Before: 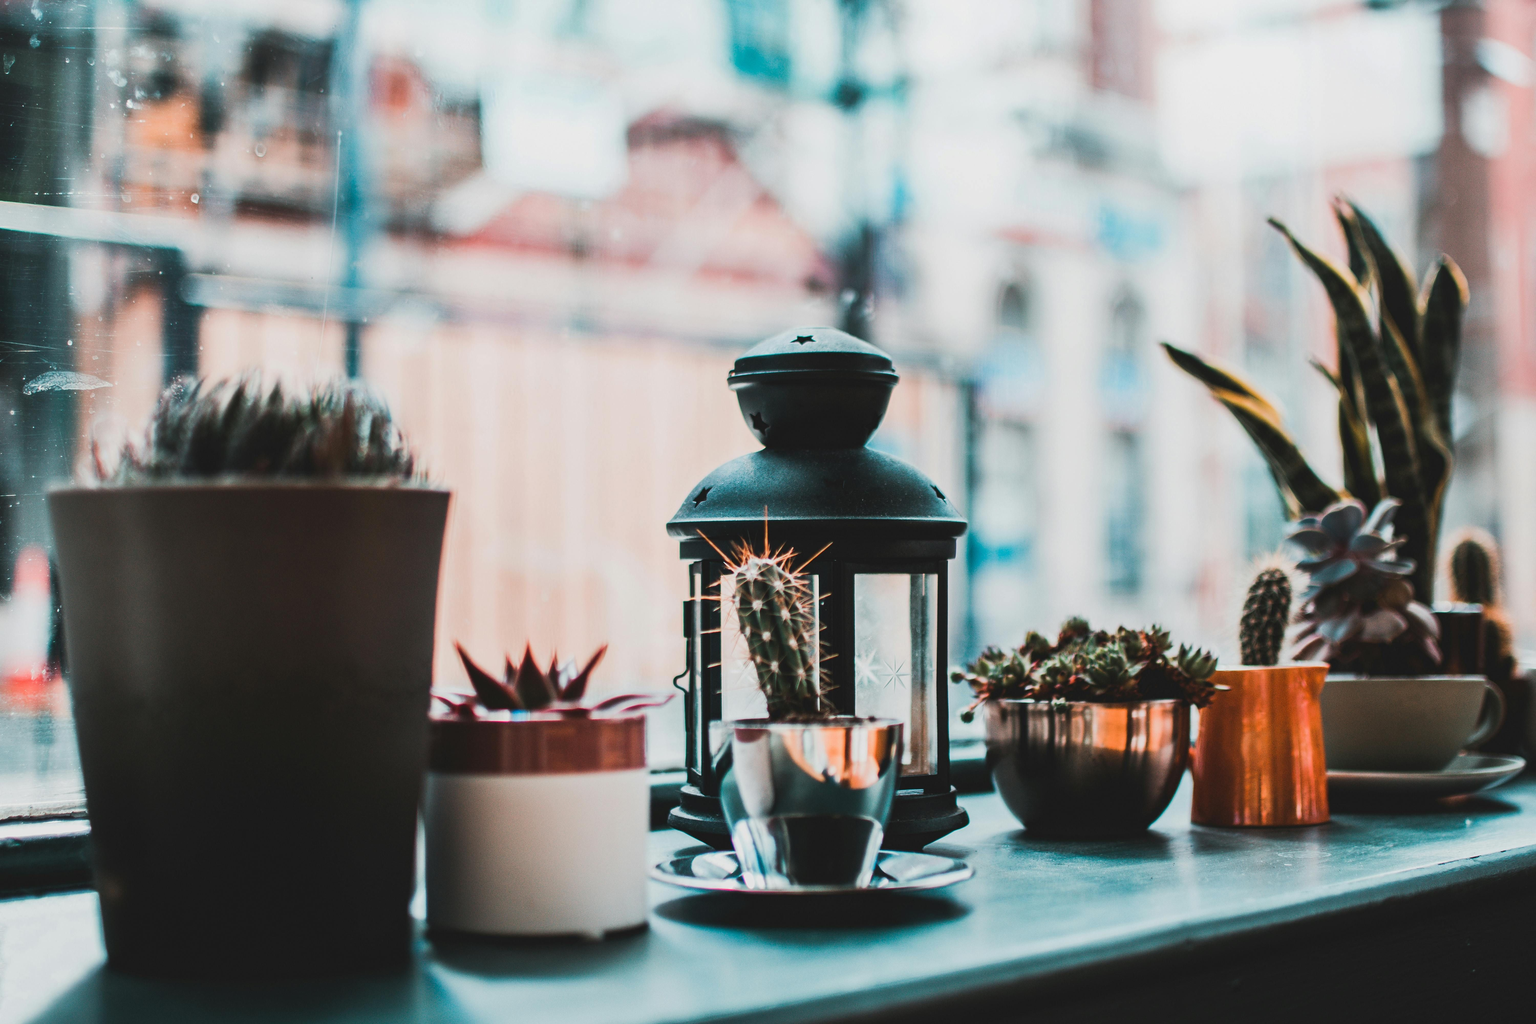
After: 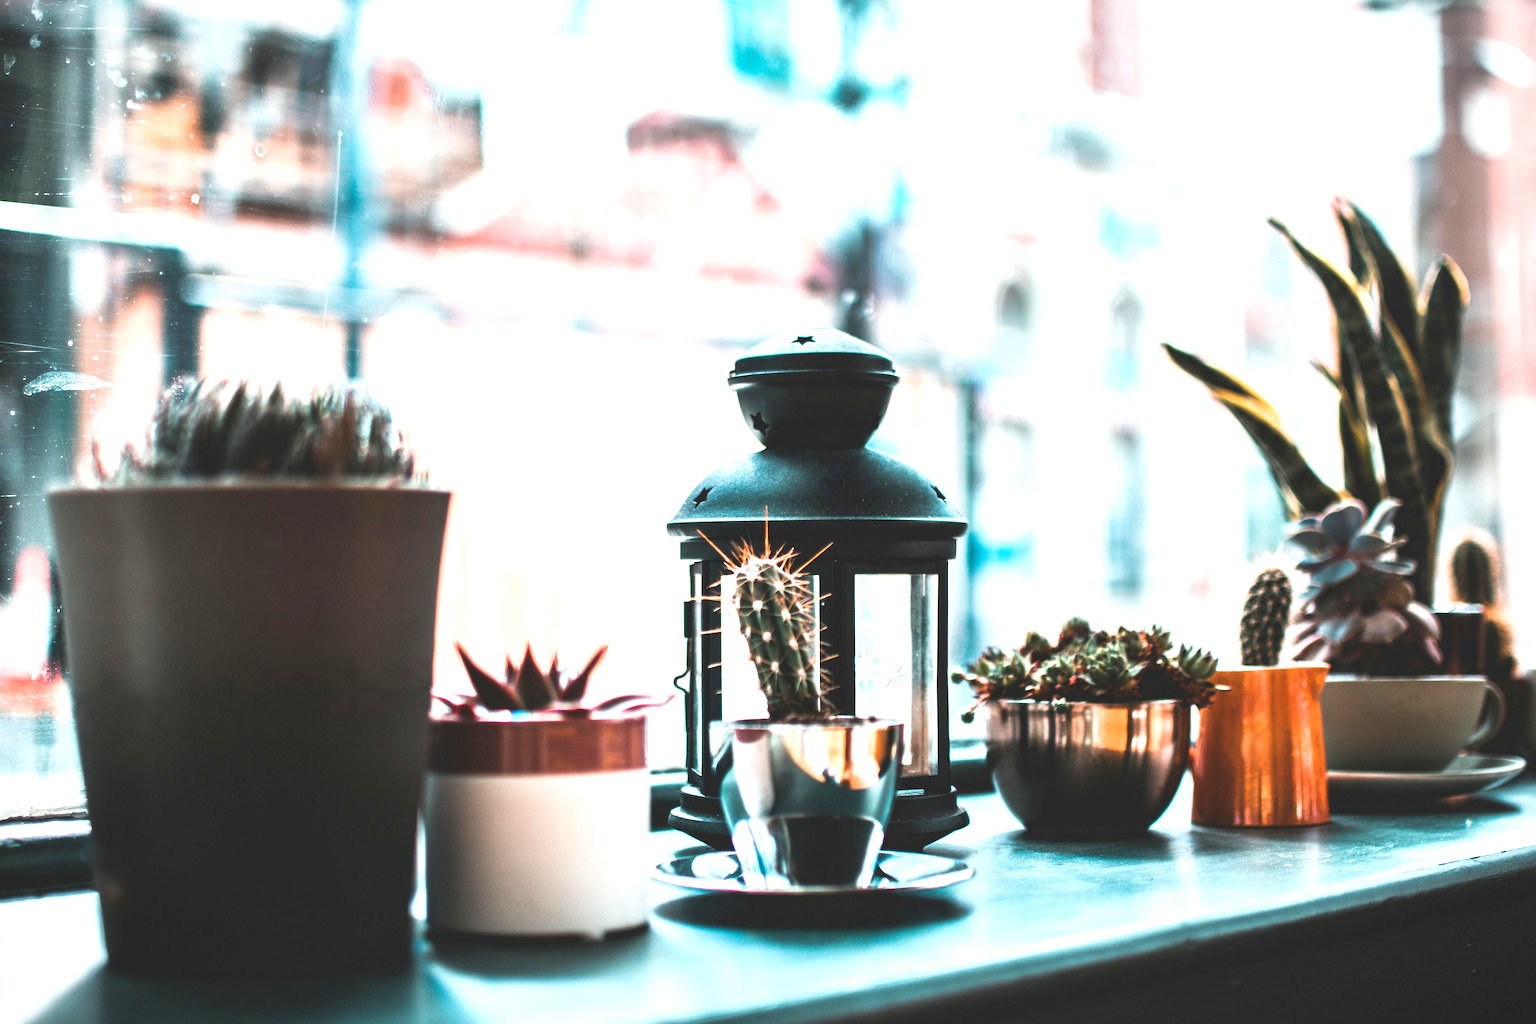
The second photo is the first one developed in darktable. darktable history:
vignetting: fall-off start 100%, brightness -0.282, width/height ratio 1.31
exposure: black level correction 0, exposure 1 EV, compensate exposure bias true, compensate highlight preservation false
